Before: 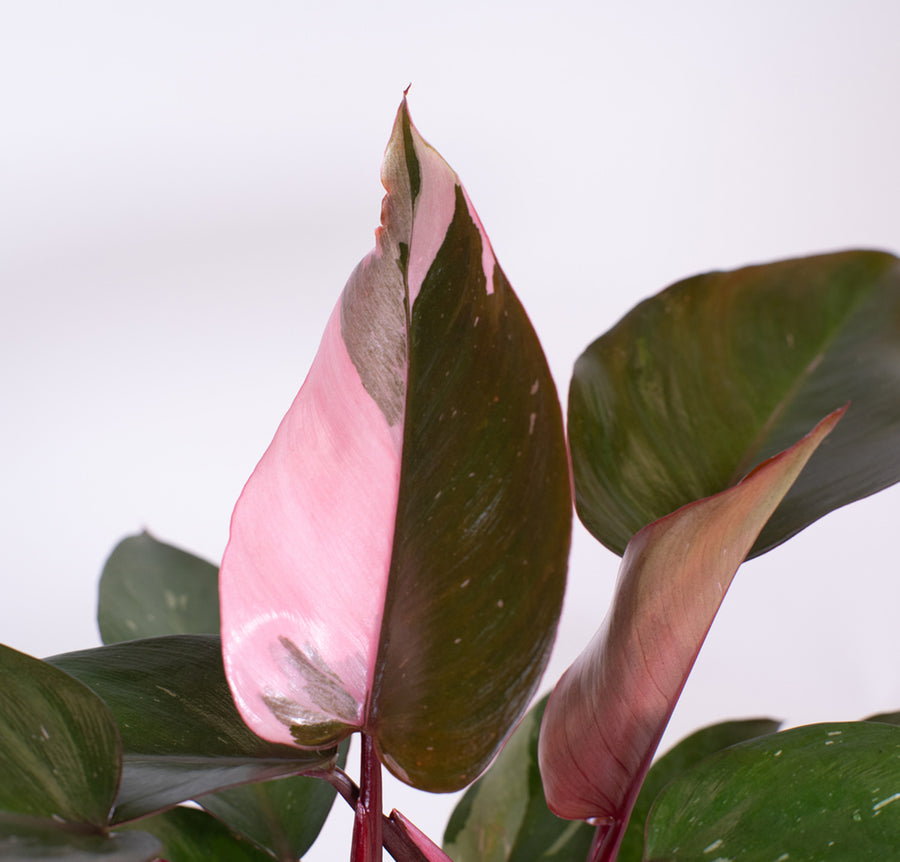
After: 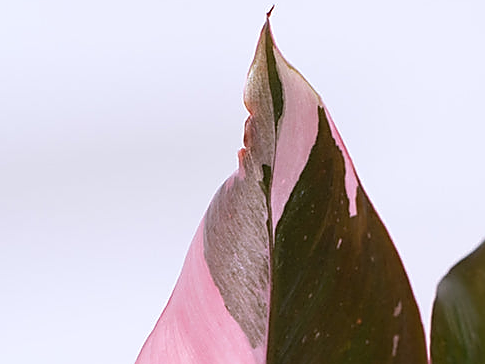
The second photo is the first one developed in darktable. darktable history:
crop: left 15.306%, top 9.065%, right 30.789%, bottom 48.638%
sharpen: radius 1.4, amount 1.25, threshold 0.7
white balance: red 0.983, blue 1.036
